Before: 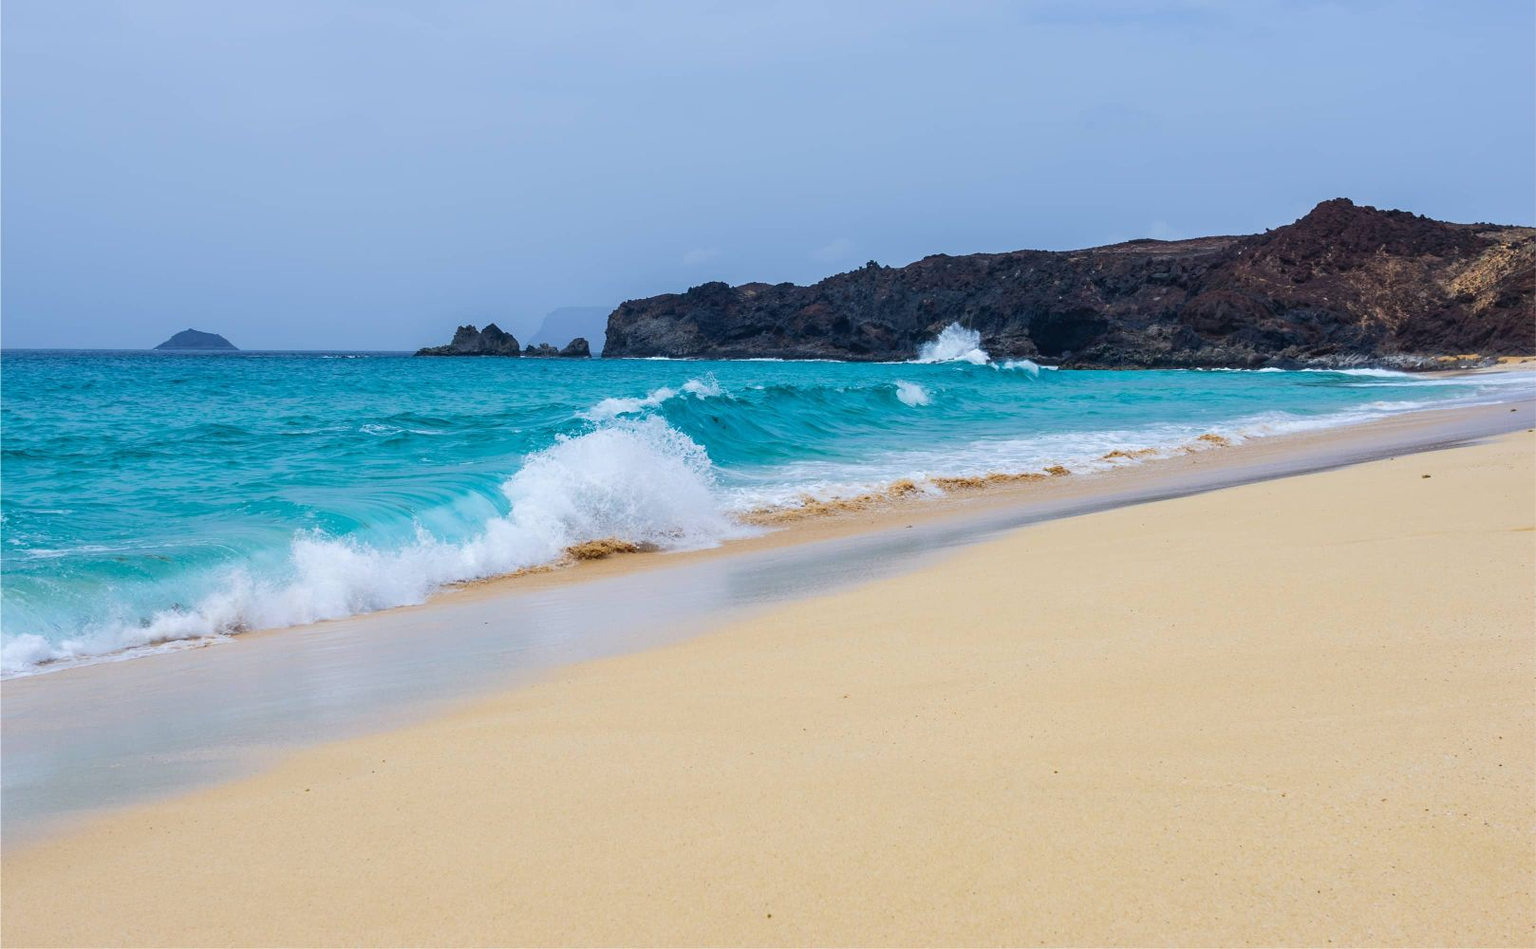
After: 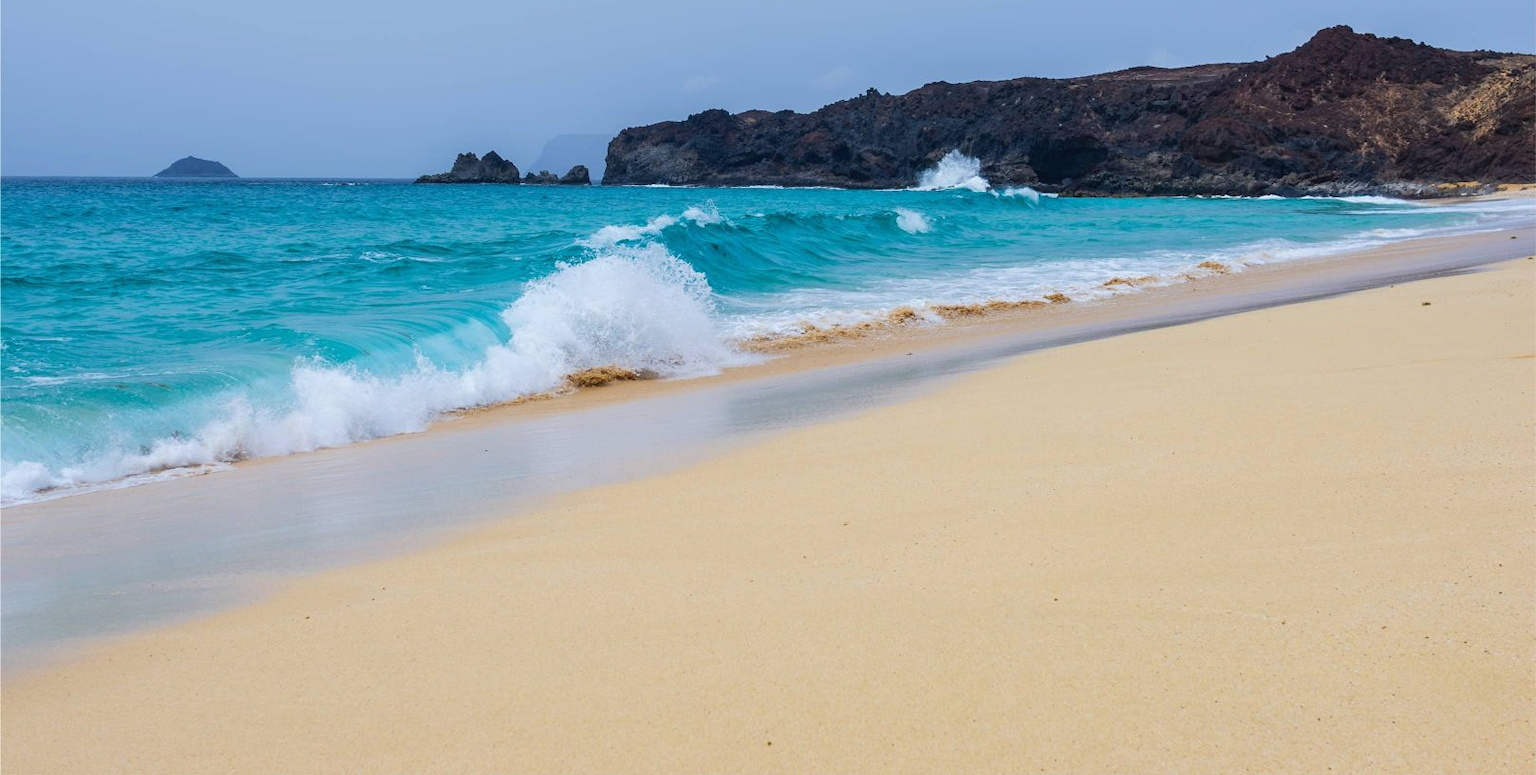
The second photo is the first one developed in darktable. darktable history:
crop and rotate: top 18.227%
exposure: exposure -0.04 EV, compensate highlight preservation false
